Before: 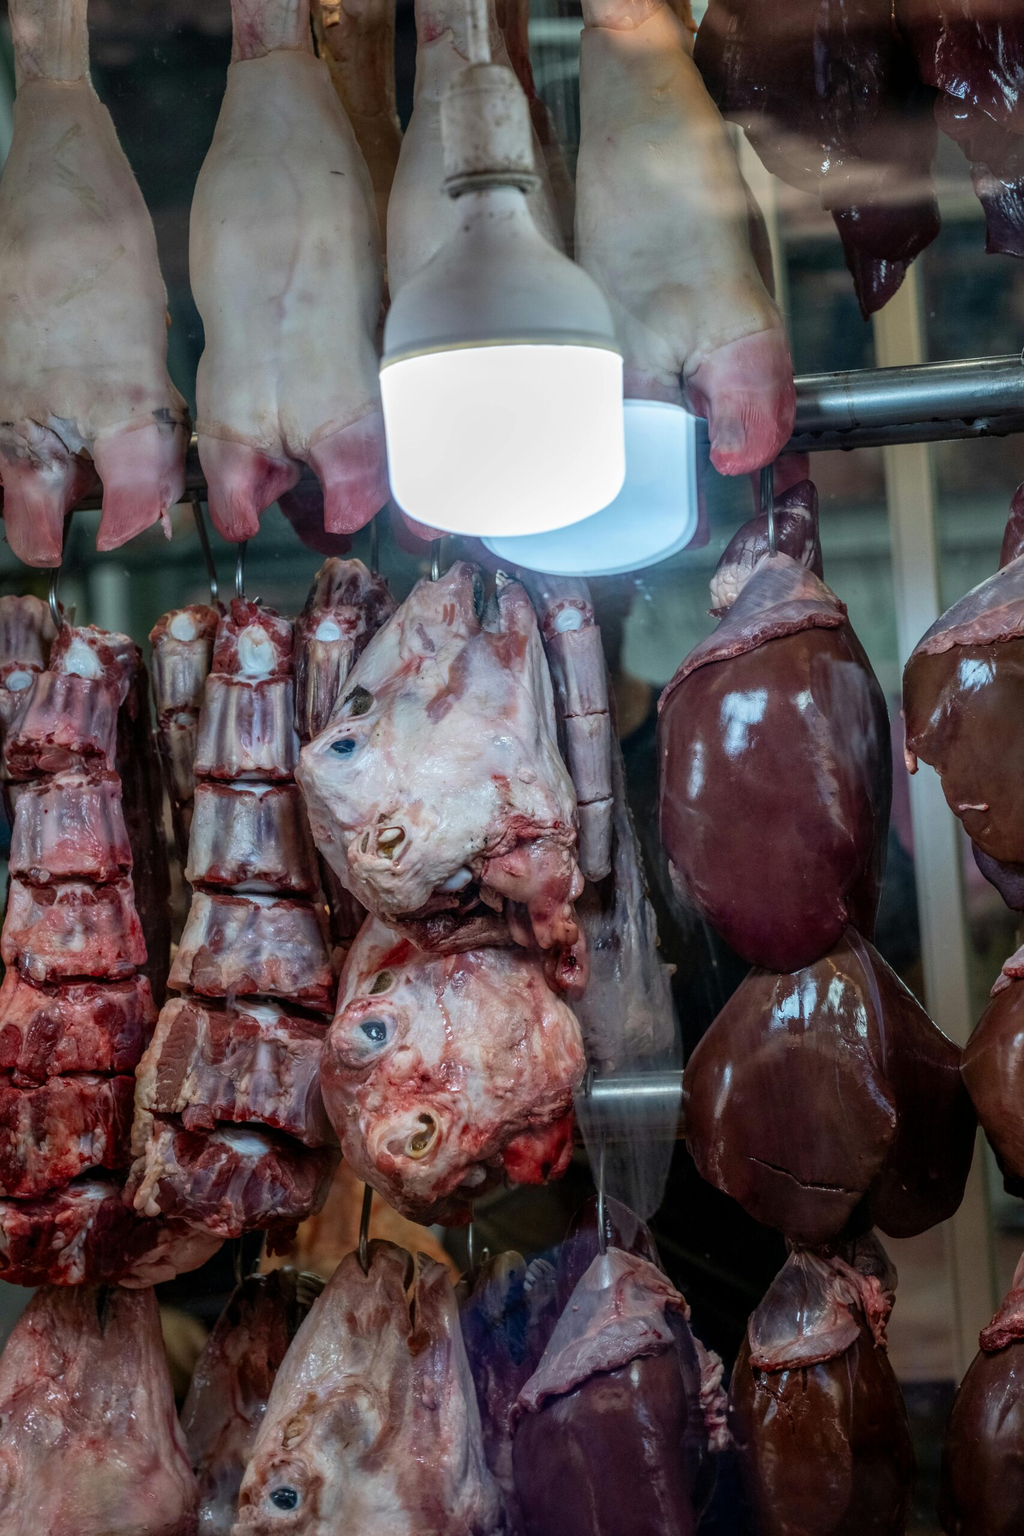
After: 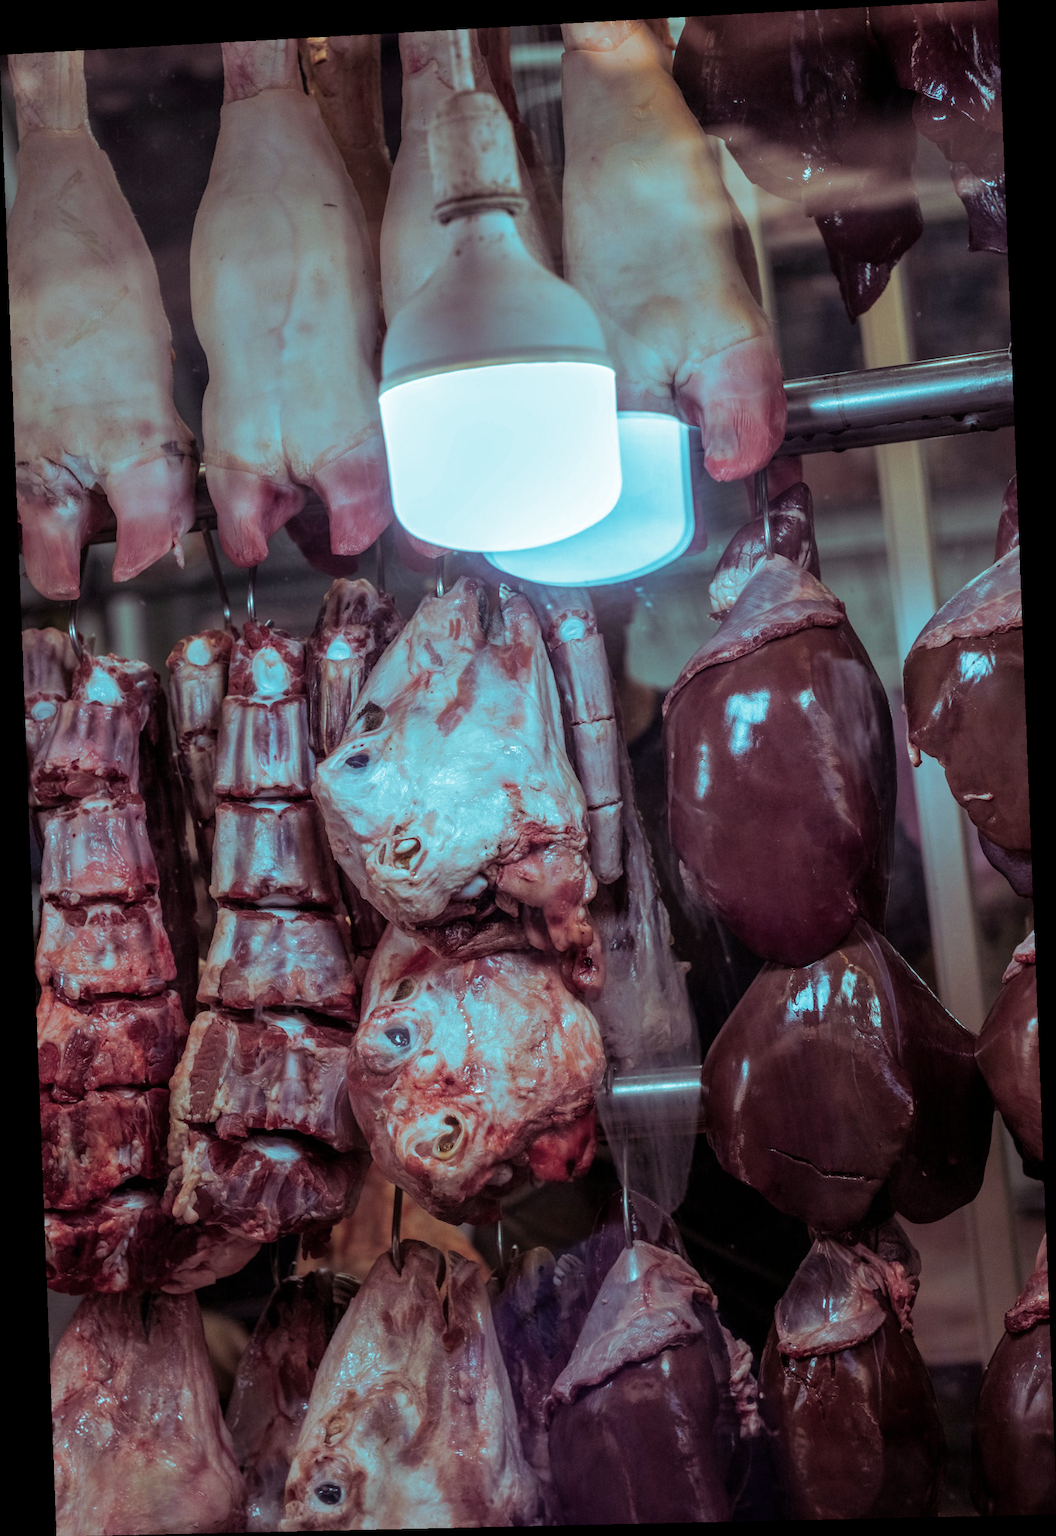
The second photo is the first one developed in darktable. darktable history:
split-toning: shadows › hue 327.6°, highlights › hue 198°, highlights › saturation 0.55, balance -21.25, compress 0%
rotate and perspective: rotation -2.22°, lens shift (horizontal) -0.022, automatic cropping off
